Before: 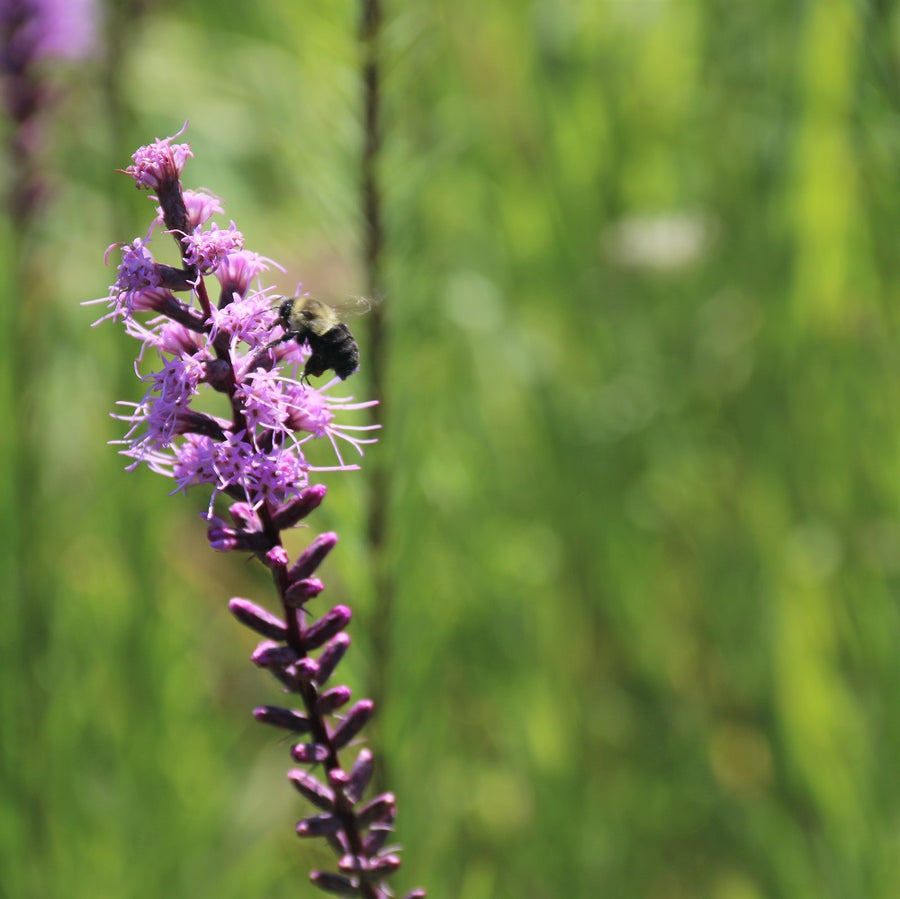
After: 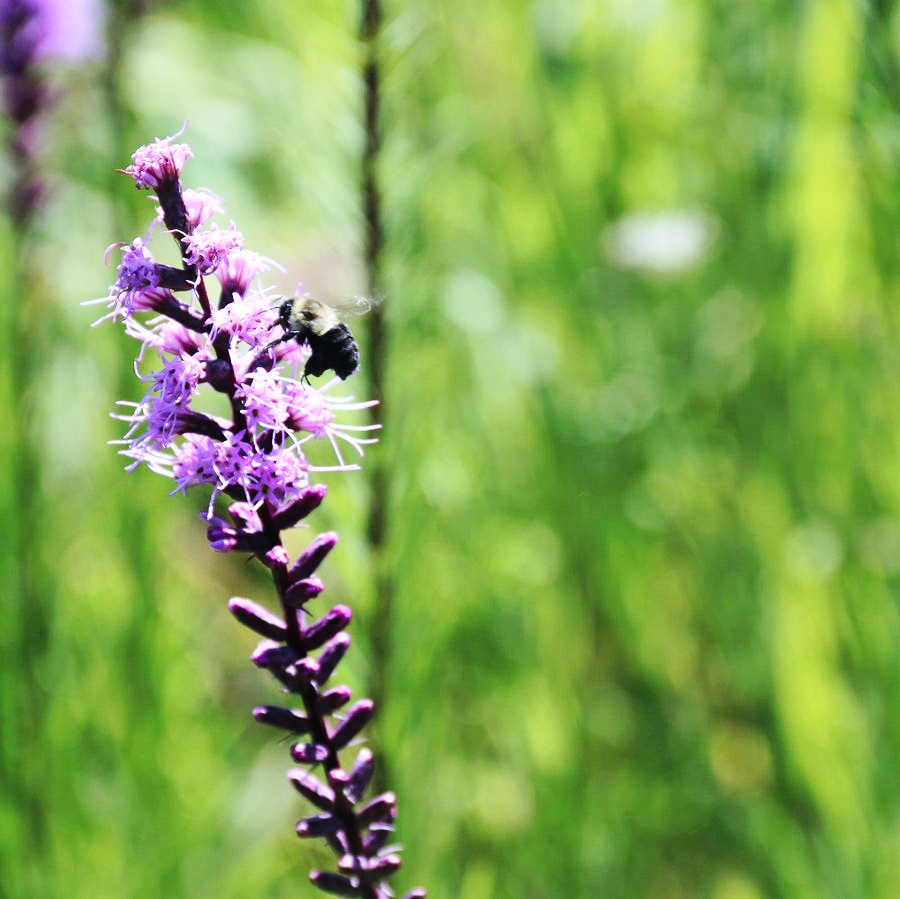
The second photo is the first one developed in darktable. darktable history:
tone equalizer: -8 EV -0.417 EV, -7 EV -0.389 EV, -6 EV -0.333 EV, -5 EV -0.222 EV, -3 EV 0.222 EV, -2 EV 0.333 EV, -1 EV 0.389 EV, +0 EV 0.417 EV, edges refinement/feathering 500, mask exposure compensation -1.57 EV, preserve details no
base curve: curves: ch0 [(0, 0) (0.032, 0.025) (0.121, 0.166) (0.206, 0.329) (0.605, 0.79) (1, 1)], preserve colors none
white balance: red 0.948, green 1.02, blue 1.176
shadows and highlights: shadows 4.1, highlights -17.6, soften with gaussian
